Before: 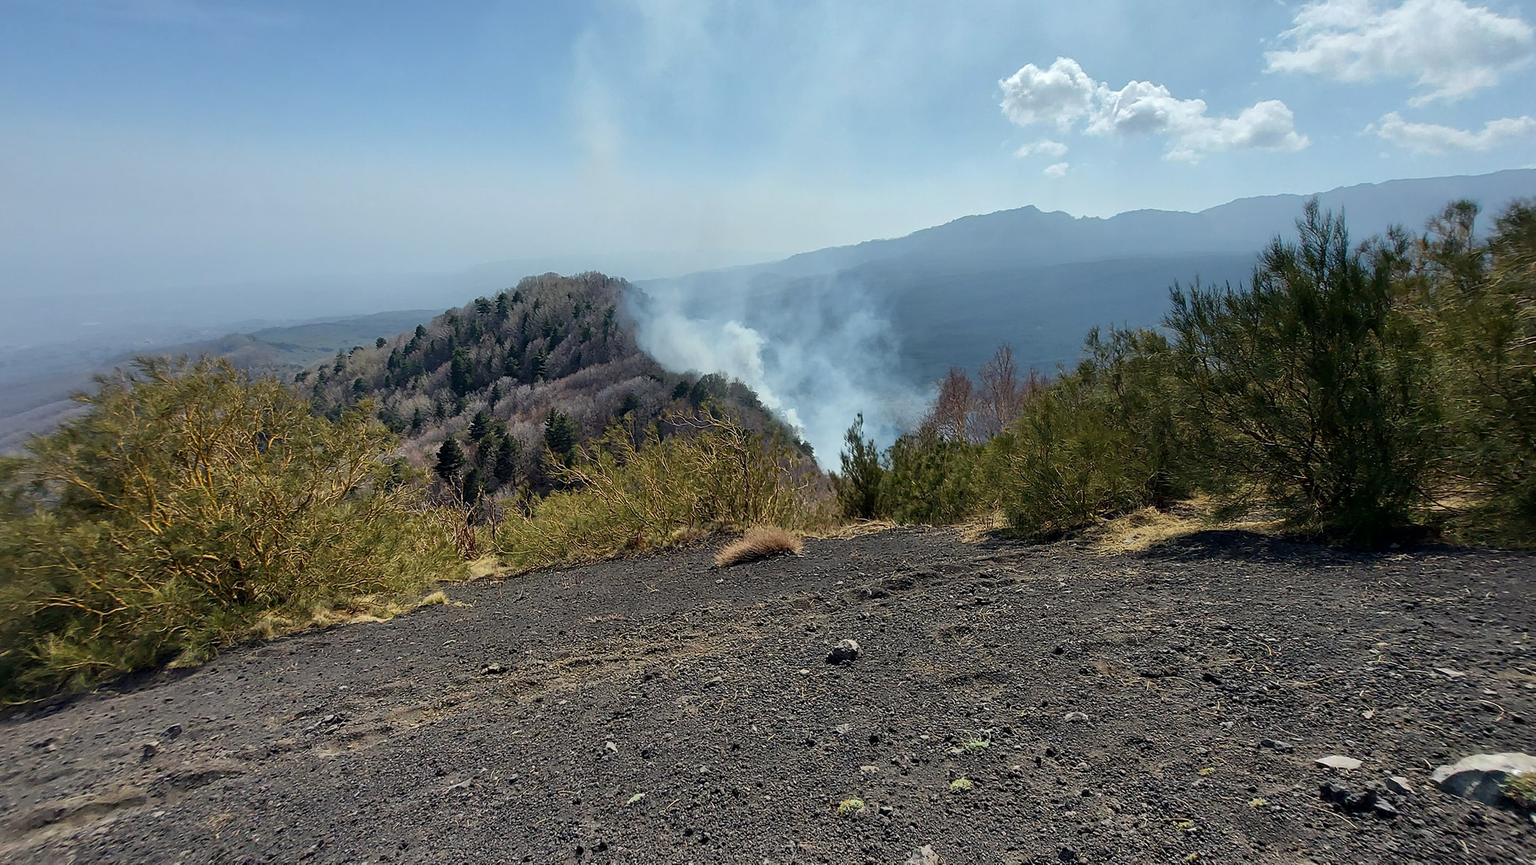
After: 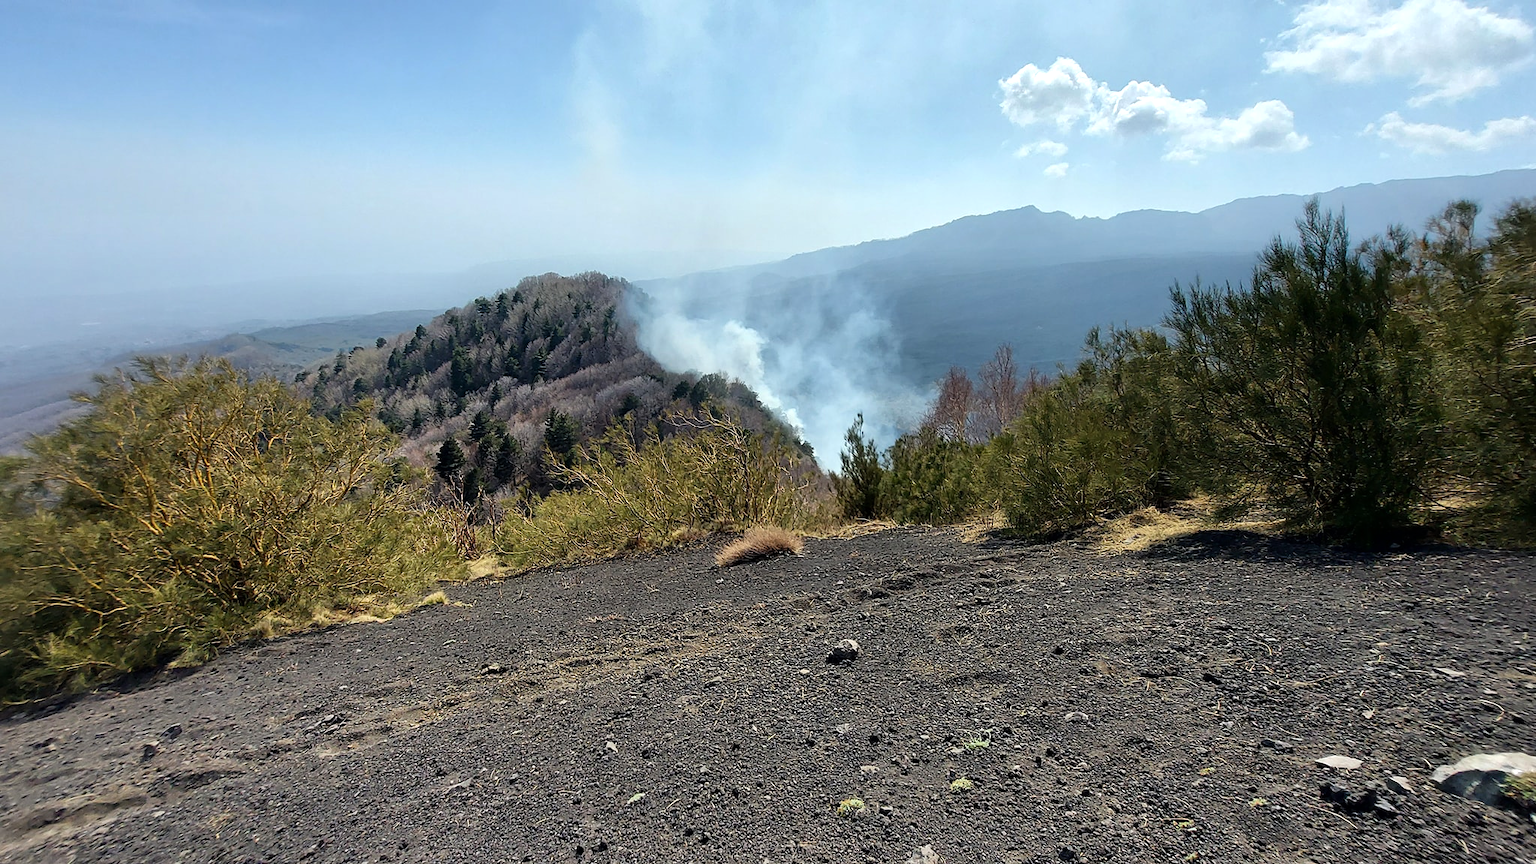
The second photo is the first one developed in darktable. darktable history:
tone equalizer: -8 EV -0.382 EV, -7 EV -0.378 EV, -6 EV -0.317 EV, -5 EV -0.209 EV, -3 EV 0.251 EV, -2 EV 0.36 EV, -1 EV 0.41 EV, +0 EV 0.411 EV
